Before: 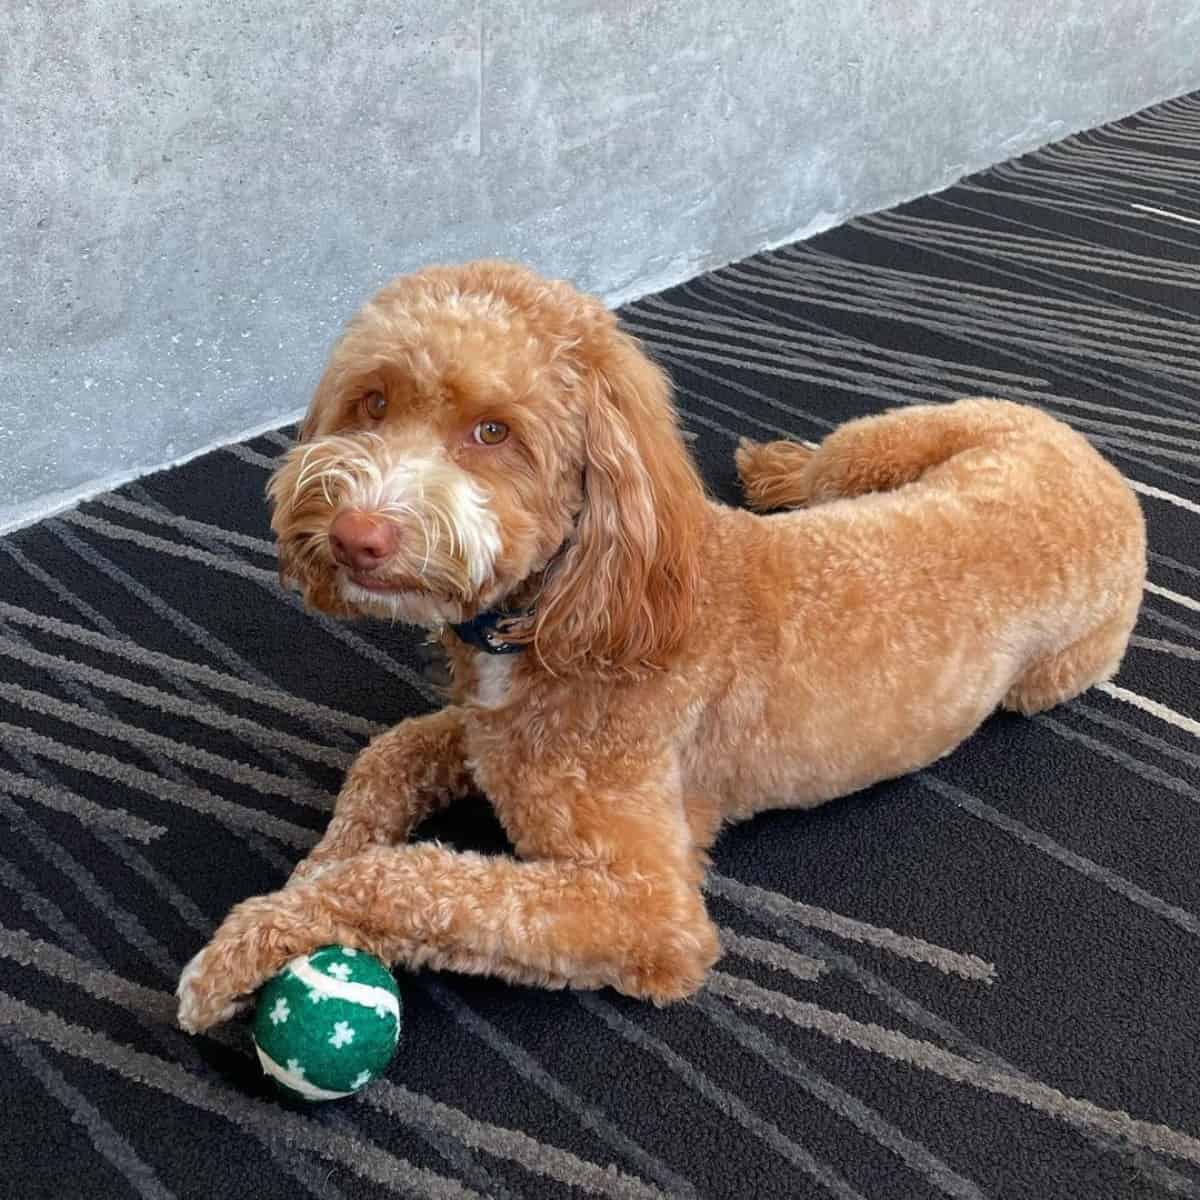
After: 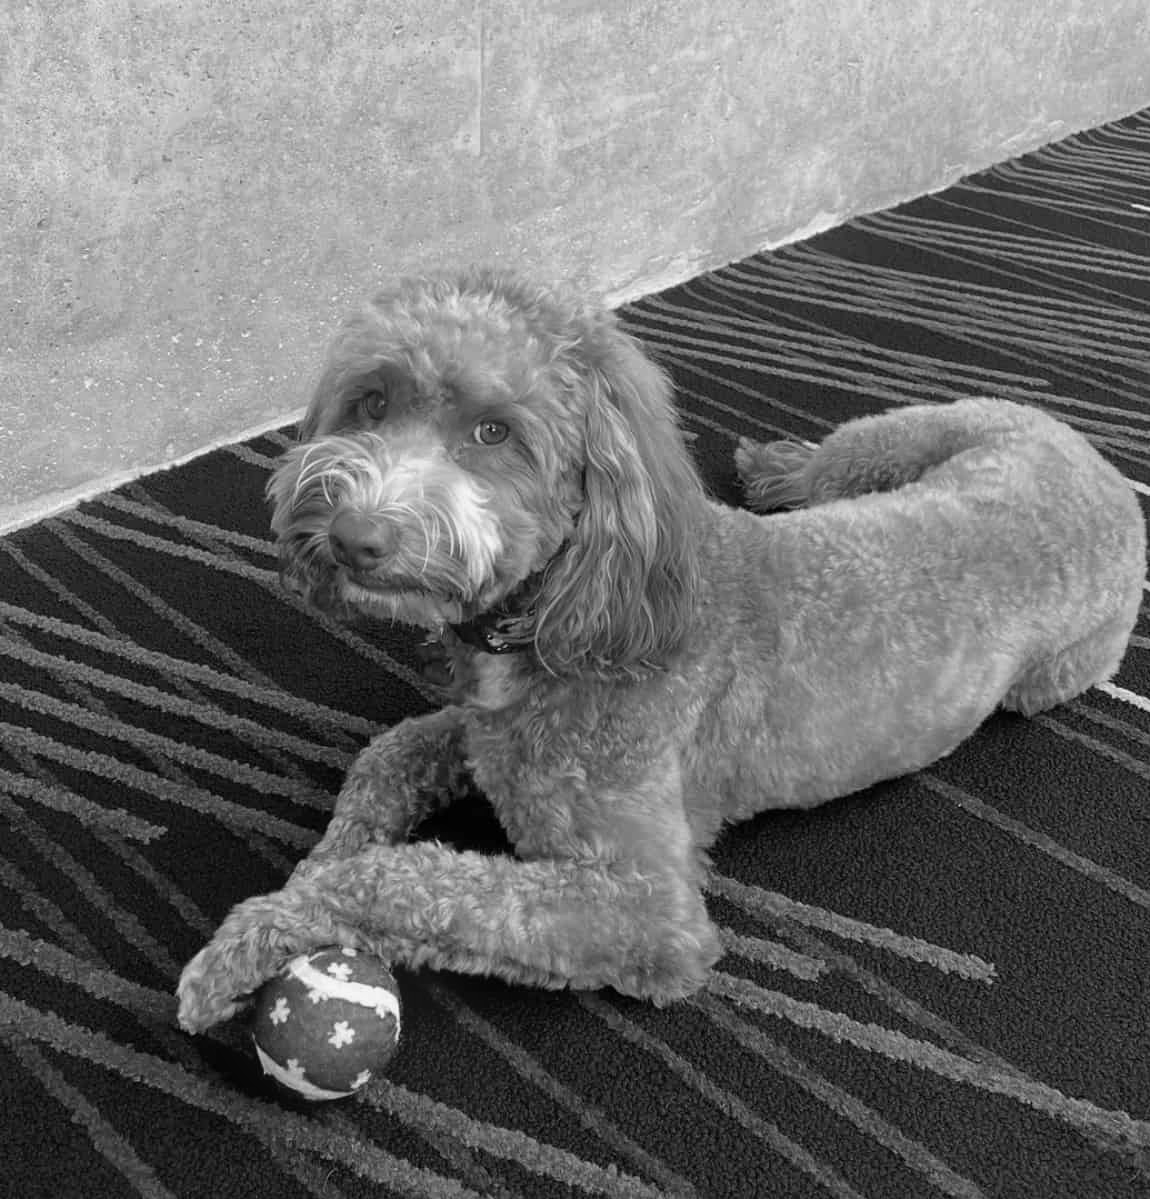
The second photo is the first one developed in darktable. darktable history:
crop: right 4.126%, bottom 0.031%
bloom: size 16%, threshold 98%, strength 20%
color calibration: output gray [0.18, 0.41, 0.41, 0], gray › normalize channels true, illuminant same as pipeline (D50), adaptation XYZ, x 0.346, y 0.359, gamut compression 0
